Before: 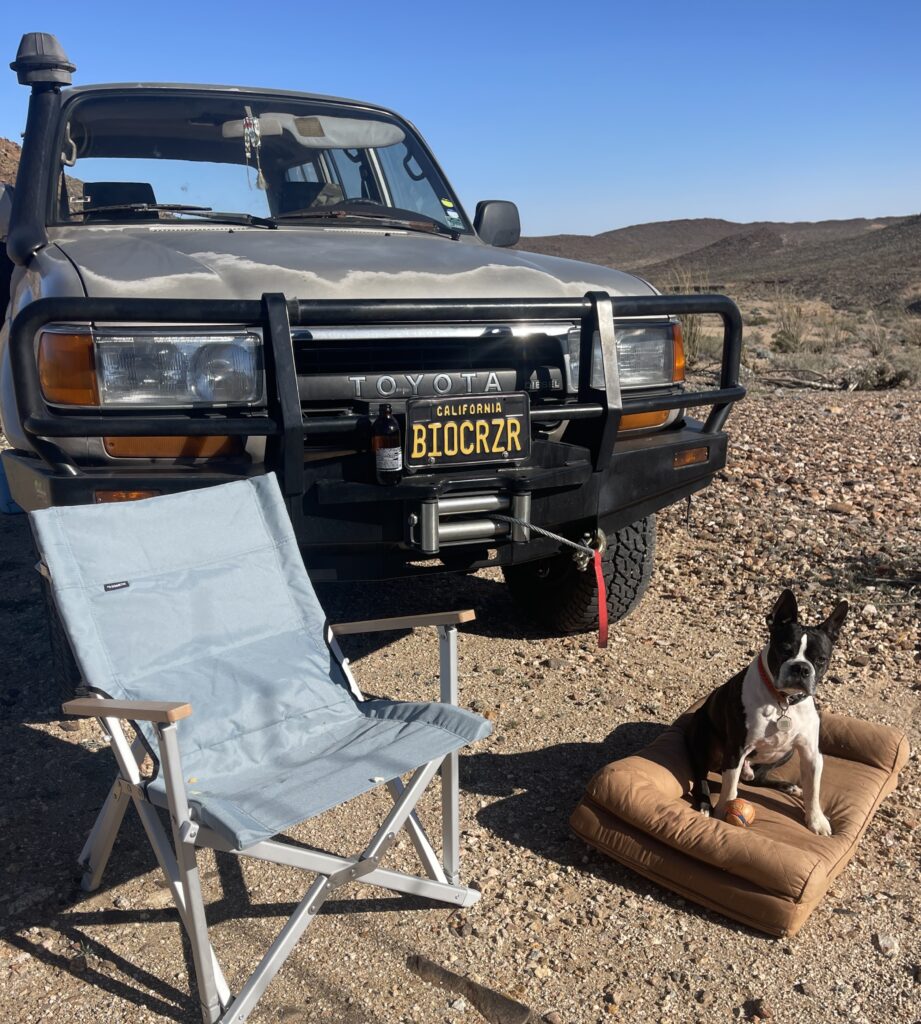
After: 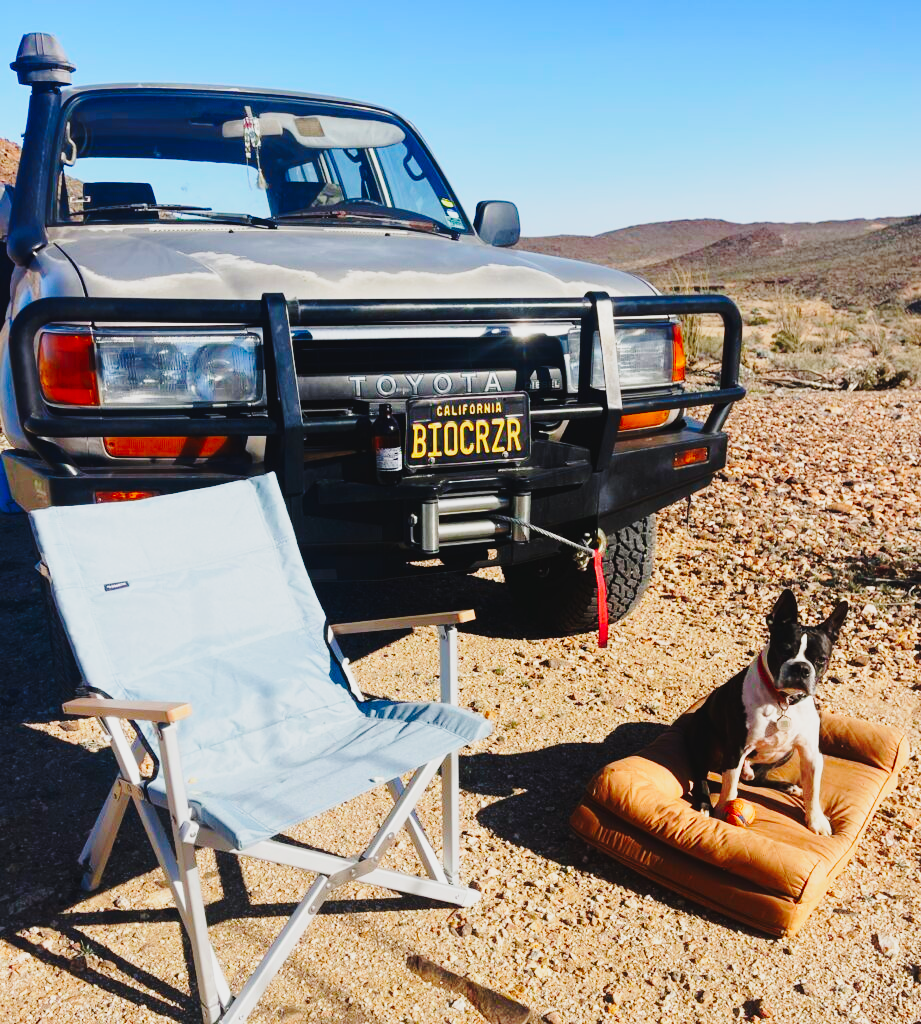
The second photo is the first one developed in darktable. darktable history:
tone curve: curves: ch0 [(0, 0) (0.126, 0.061) (0.338, 0.285) (0.494, 0.518) (0.703, 0.762) (1, 1)]; ch1 [(0, 0) (0.364, 0.322) (0.443, 0.441) (0.5, 0.501) (0.55, 0.578) (1, 1)]; ch2 [(0, 0) (0.44, 0.424) (0.501, 0.499) (0.557, 0.564) (0.613, 0.682) (0.707, 0.746) (1, 1)], preserve colors none
contrast brightness saturation: contrast -0.181, saturation 0.187
base curve: curves: ch0 [(0, 0) (0.028, 0.03) (0.121, 0.232) (0.46, 0.748) (0.859, 0.968) (1, 1)], preserve colors none
